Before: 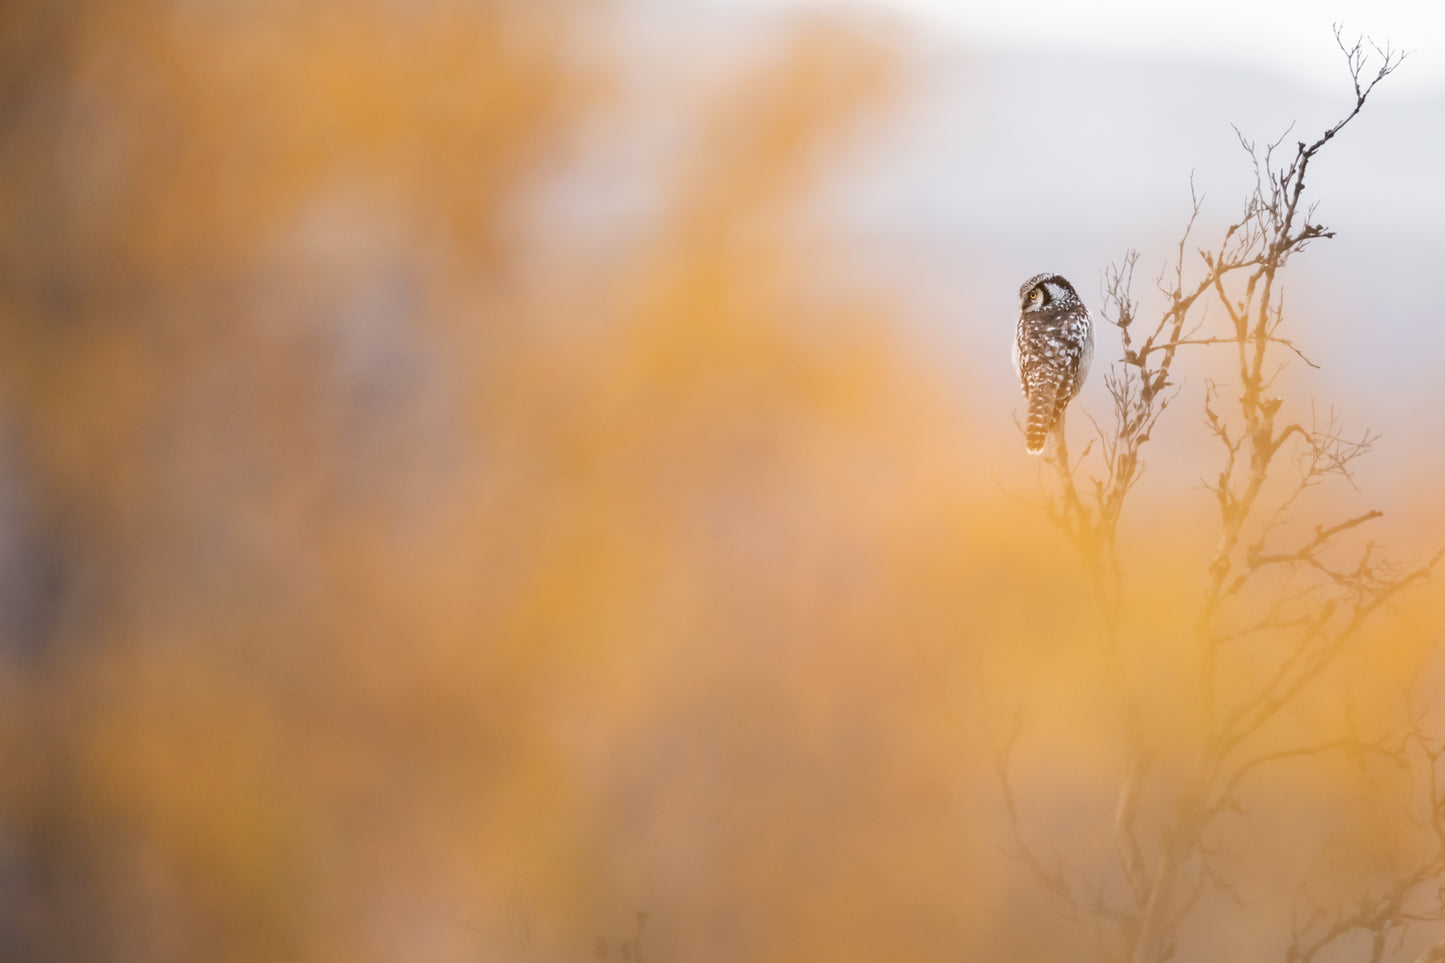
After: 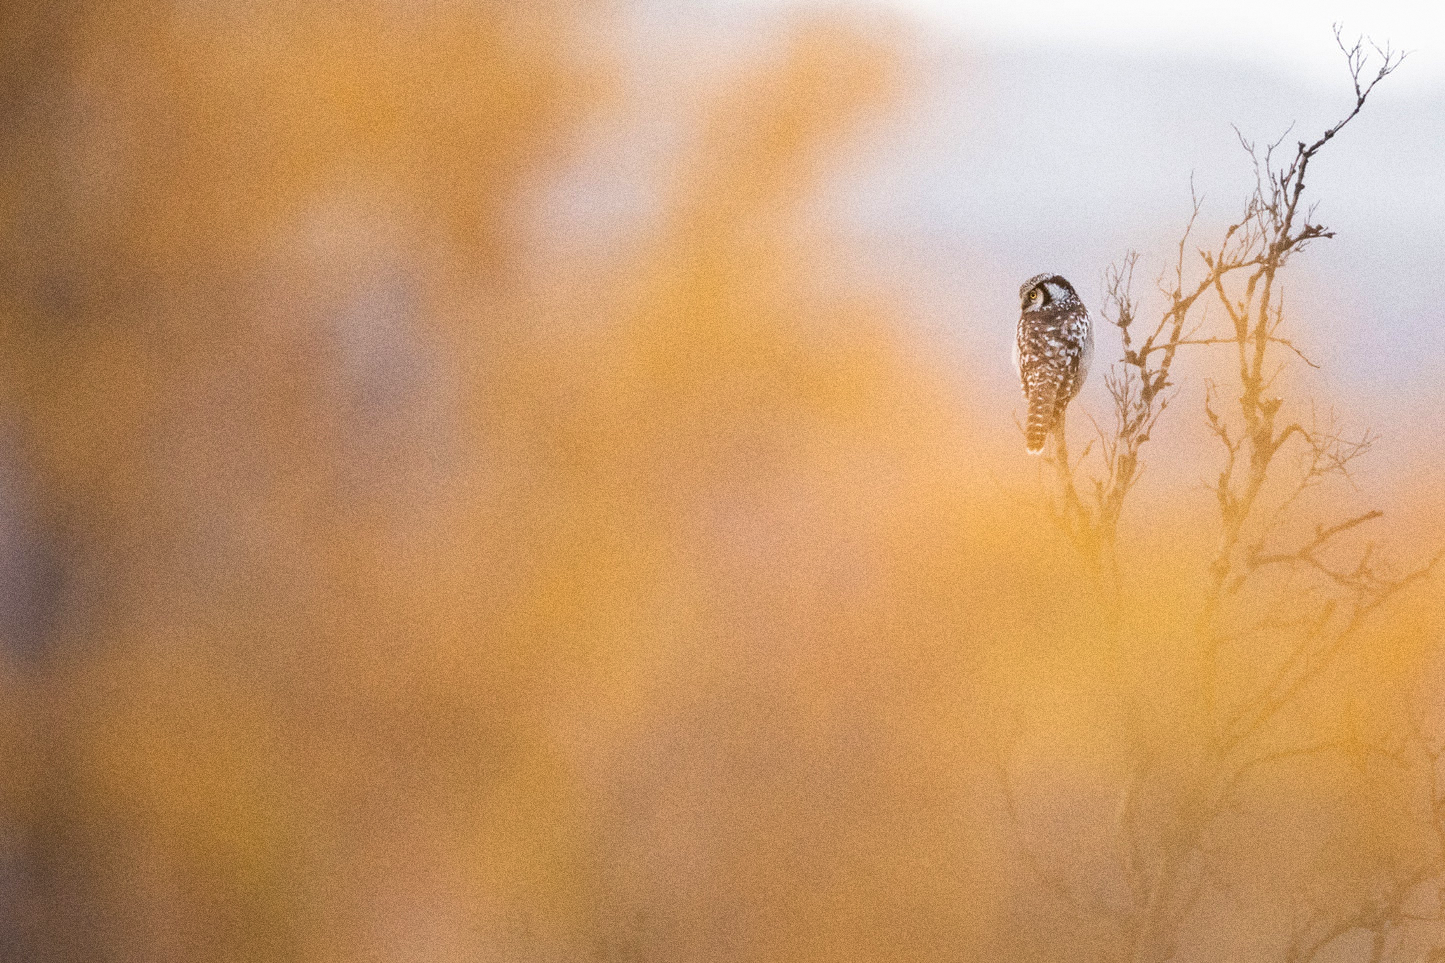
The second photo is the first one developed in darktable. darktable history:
velvia: on, module defaults
grain: coarseness 0.09 ISO, strength 40%
